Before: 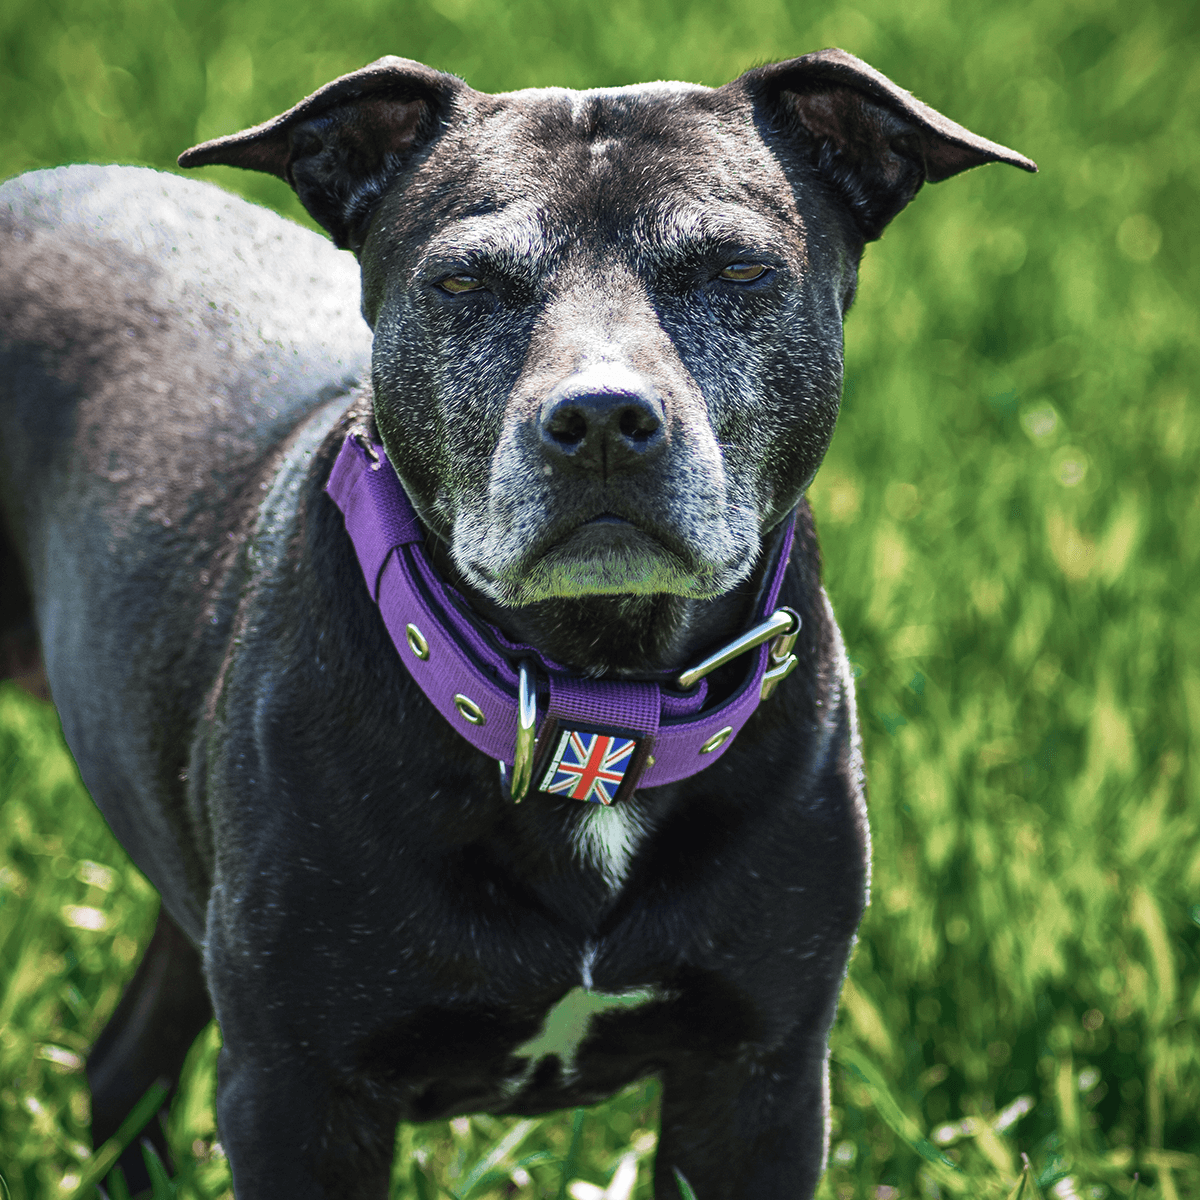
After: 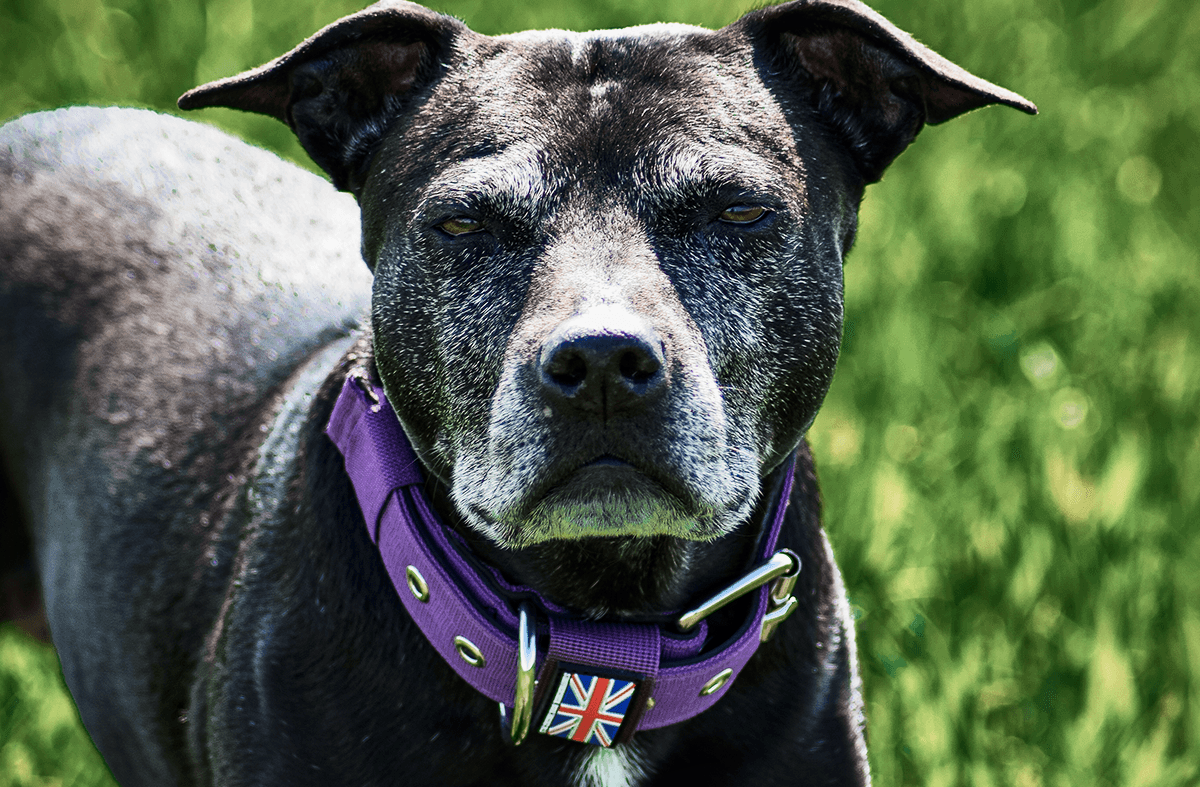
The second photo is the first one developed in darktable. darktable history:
local contrast: mode bilateral grid, contrast 20, coarseness 50, detail 120%, midtone range 0.2
contrast brightness saturation: contrast 0.22
crop and rotate: top 4.848%, bottom 29.503%
exposure: exposure -0.21 EV, compensate highlight preservation false
